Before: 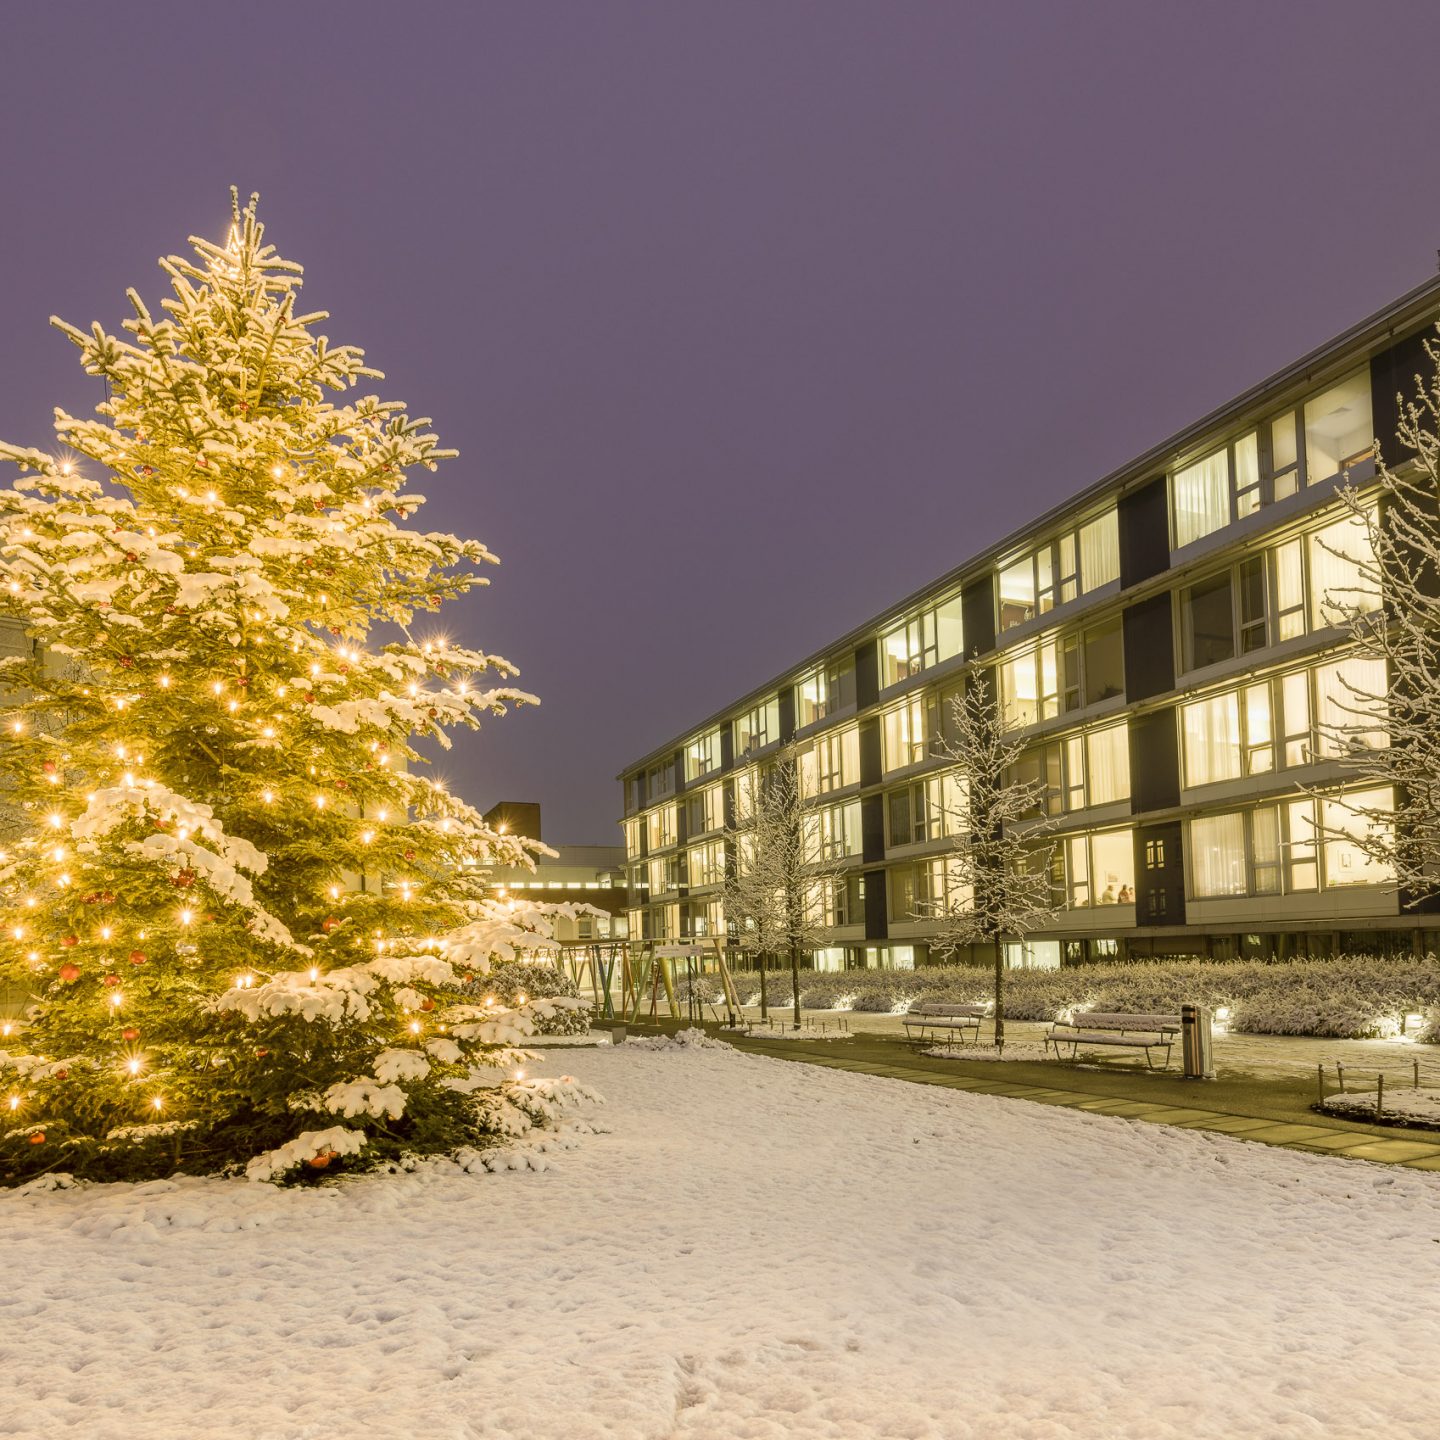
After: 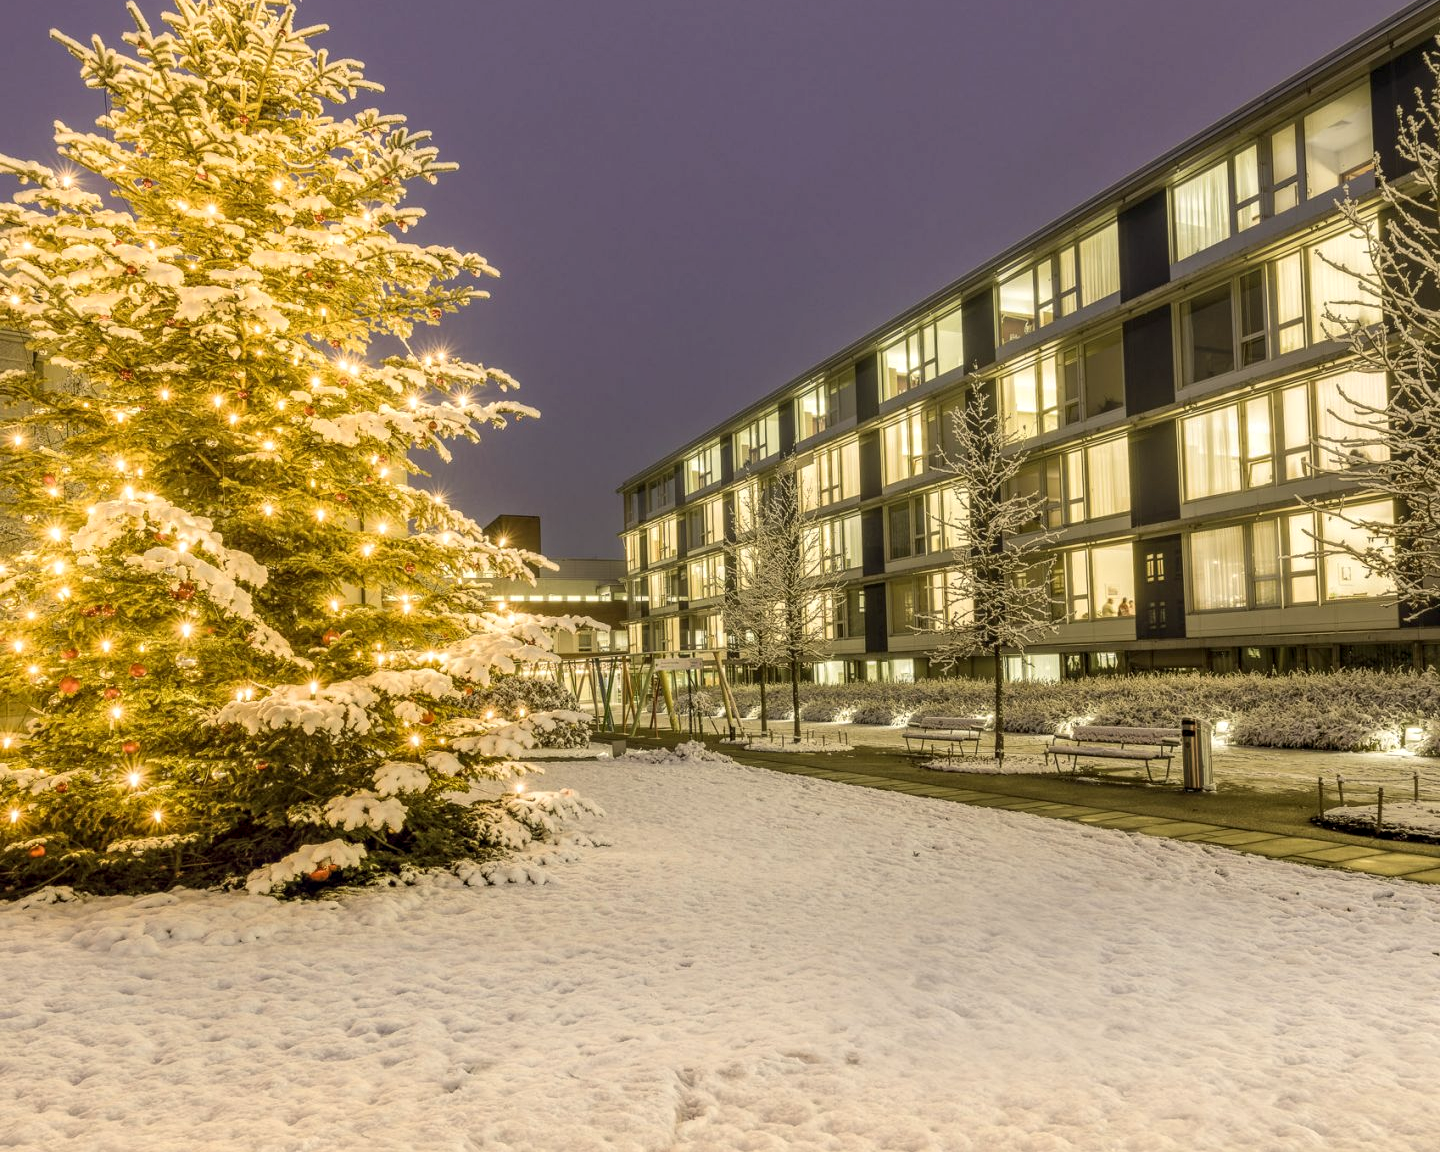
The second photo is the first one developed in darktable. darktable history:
crop and rotate: top 19.998%
color correction: highlights a* 0.207, highlights b* 2.7, shadows a* -0.874, shadows b* -4.78
local contrast: detail 130%
